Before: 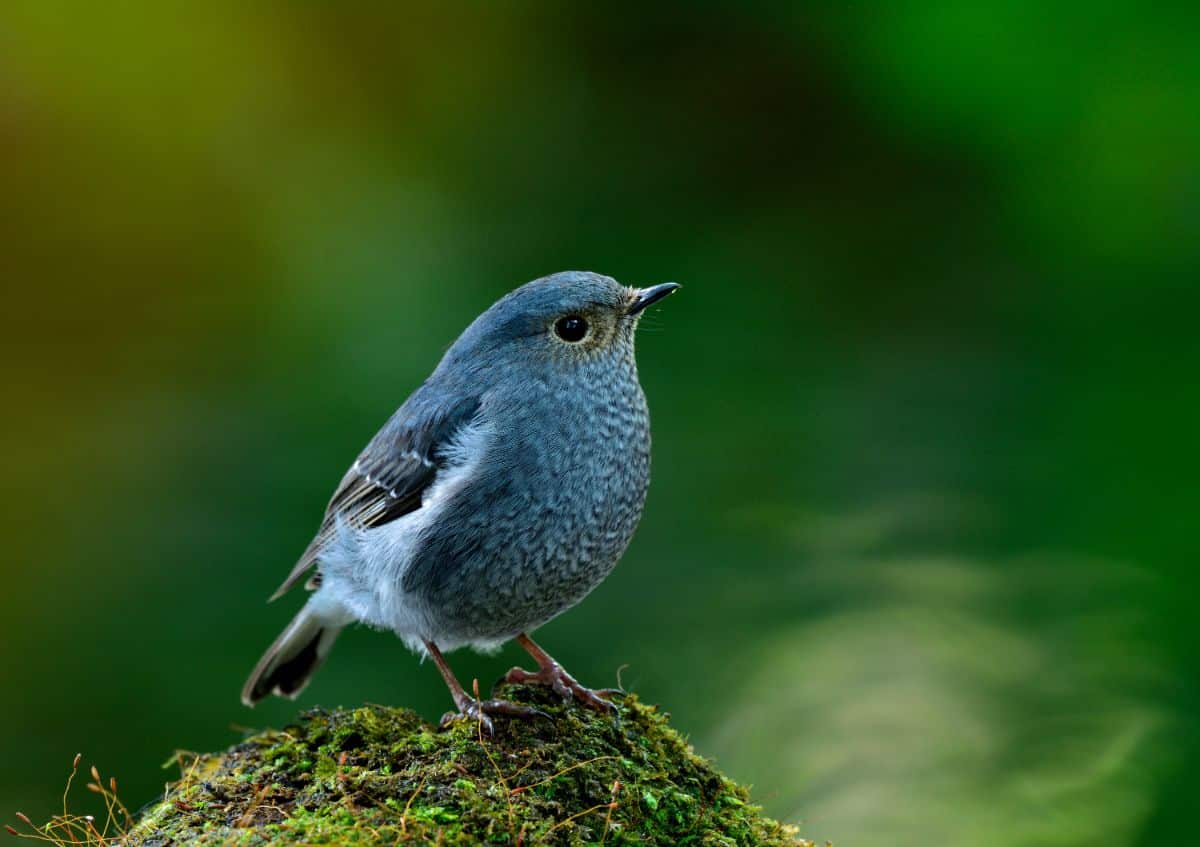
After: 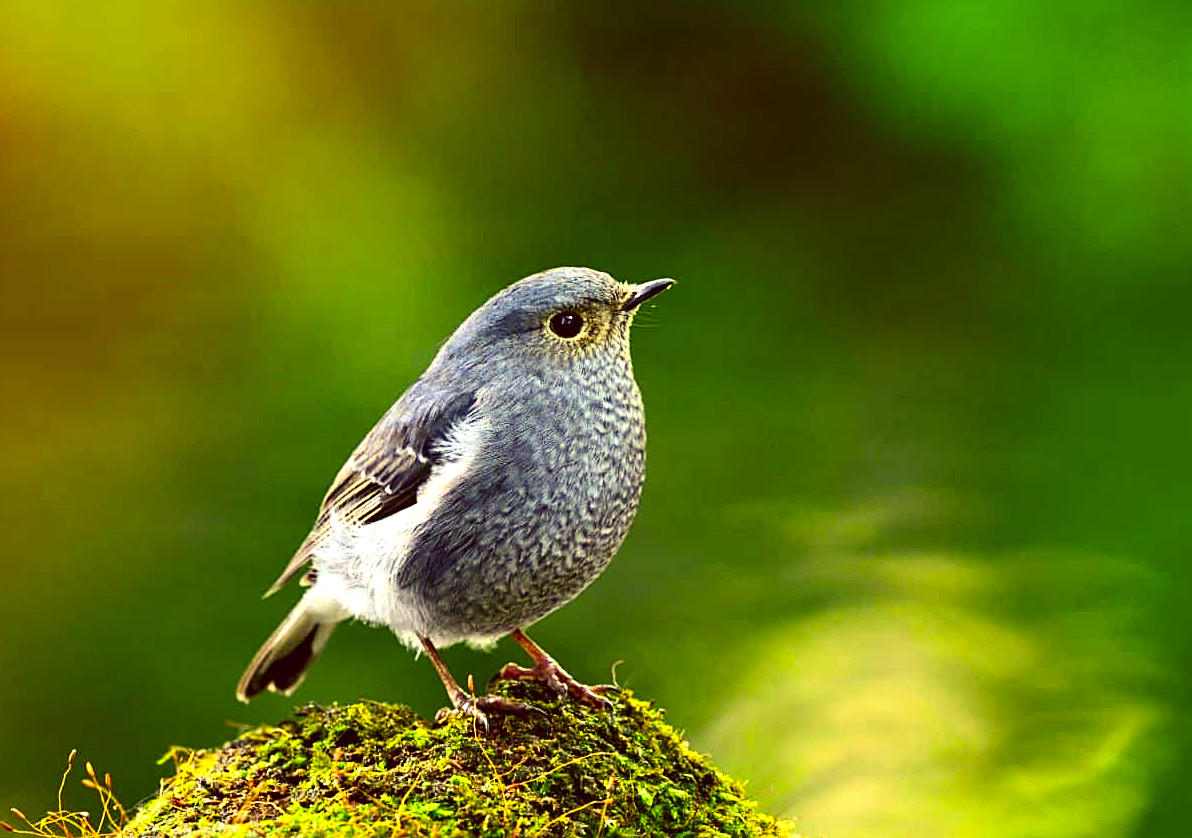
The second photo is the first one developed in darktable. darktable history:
tone equalizer: smoothing diameter 2%, edges refinement/feathering 18.19, mask exposure compensation -1.57 EV, filter diffusion 5
crop: left 0.423%, top 0.473%, right 0.228%, bottom 0.536%
exposure: black level correction 0, exposure 1.294 EV, compensate highlight preservation false
contrast brightness saturation: contrast 0.147, brightness -0.011, saturation 0.1
color correction: highlights a* 9.92, highlights b* 38.91, shadows a* 14.39, shadows b* 3.56
sharpen: on, module defaults
